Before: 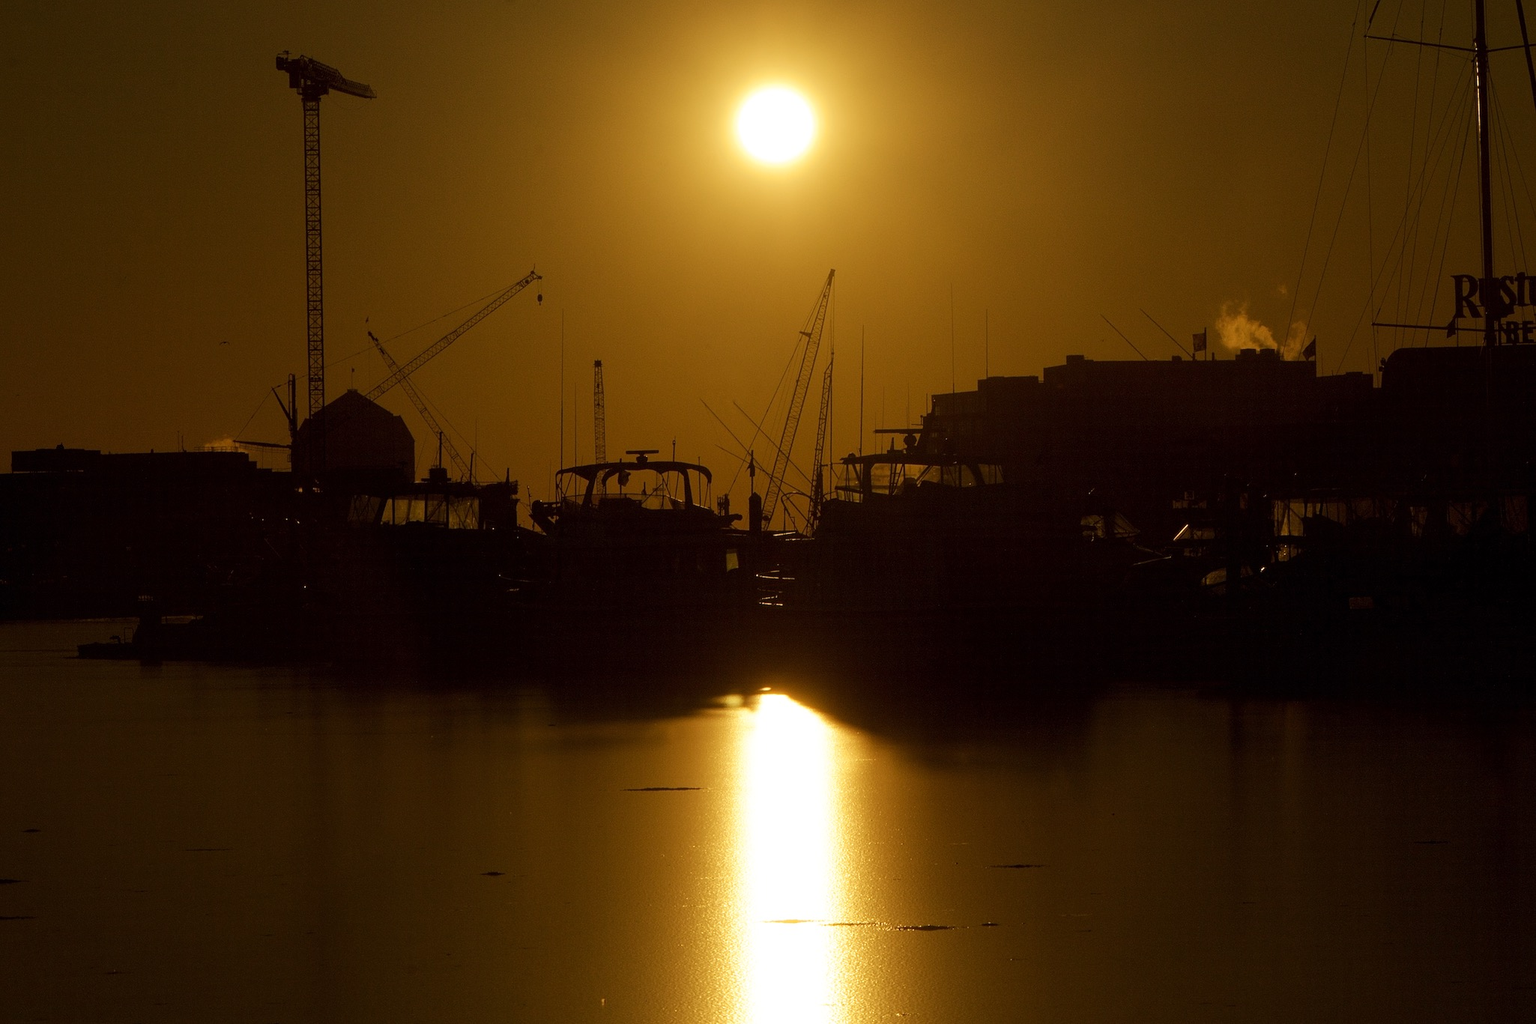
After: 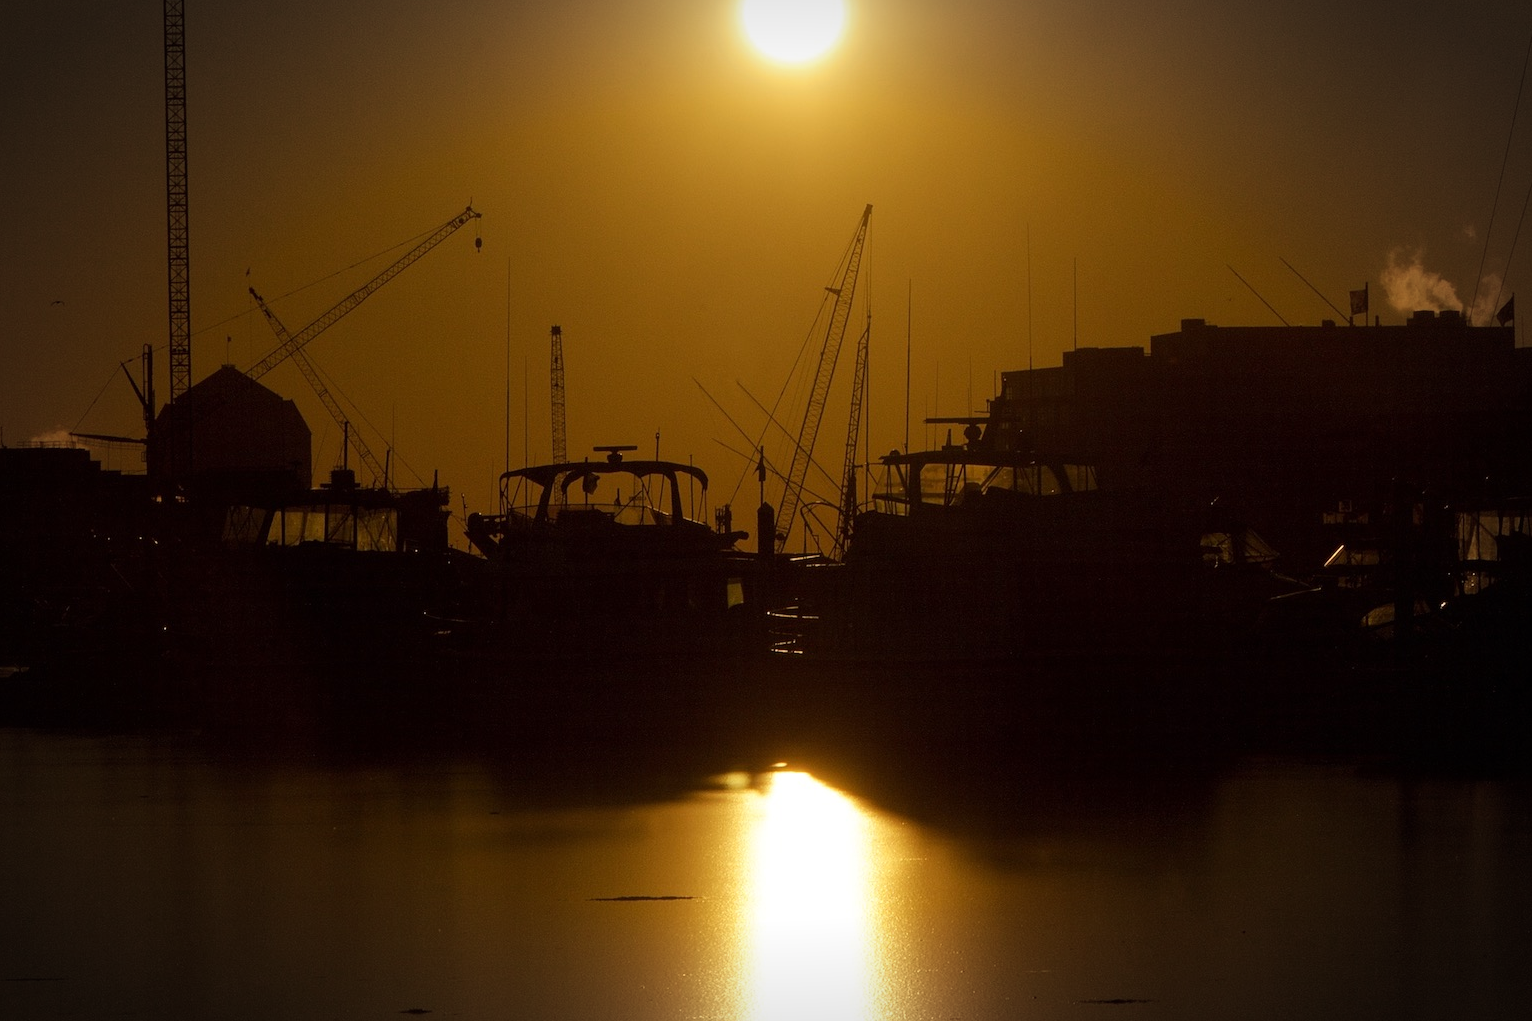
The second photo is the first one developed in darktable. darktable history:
vignetting: automatic ratio true
crop and rotate: left 11.831%, top 11.346%, right 13.429%, bottom 13.899%
